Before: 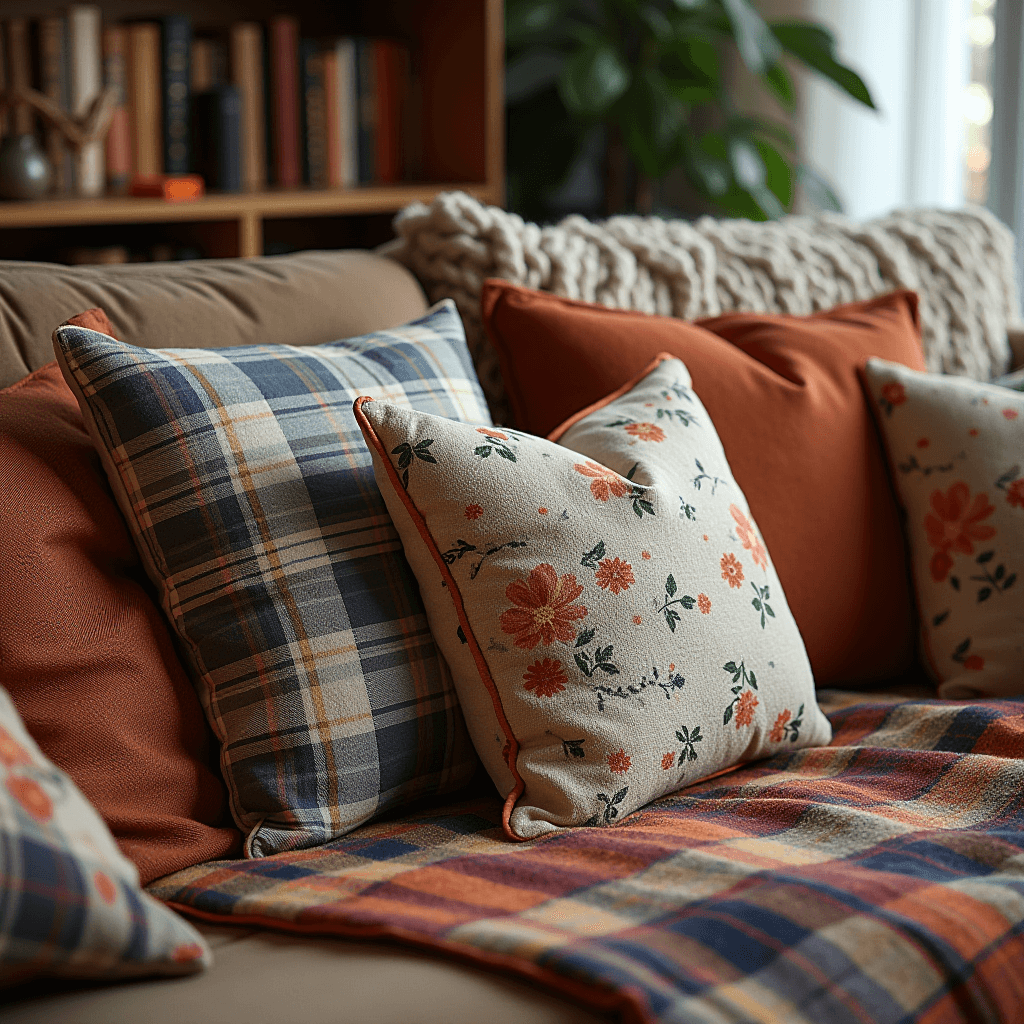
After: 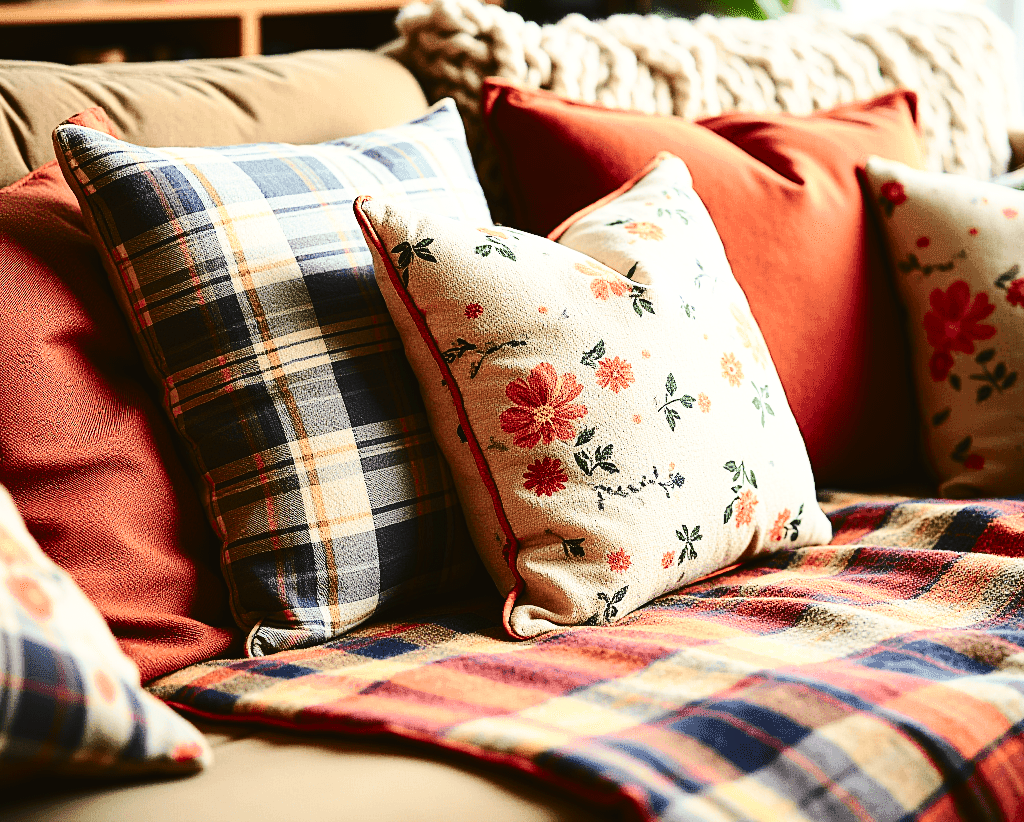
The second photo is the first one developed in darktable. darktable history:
base curve: curves: ch0 [(0, 0) (0.028, 0.03) (0.121, 0.232) (0.46, 0.748) (0.859, 0.968) (1, 1)], preserve colors none
crop and rotate: top 19.649%
tone equalizer: -8 EV -0.759 EV, -7 EV -0.716 EV, -6 EV -0.588 EV, -5 EV -0.398 EV, -3 EV 0.396 EV, -2 EV 0.6 EV, -1 EV 0.686 EV, +0 EV 0.756 EV
tone curve: curves: ch0 [(0, 0.026) (0.184, 0.172) (0.391, 0.468) (0.446, 0.56) (0.605, 0.758) (0.831, 0.931) (0.992, 1)]; ch1 [(0, 0) (0.437, 0.447) (0.501, 0.502) (0.538, 0.539) (0.574, 0.589) (0.617, 0.64) (0.699, 0.749) (0.859, 0.919) (1, 1)]; ch2 [(0, 0) (0.33, 0.301) (0.421, 0.443) (0.447, 0.482) (0.499, 0.509) (0.538, 0.564) (0.585, 0.615) (0.664, 0.664) (1, 1)], color space Lab, independent channels, preserve colors none
